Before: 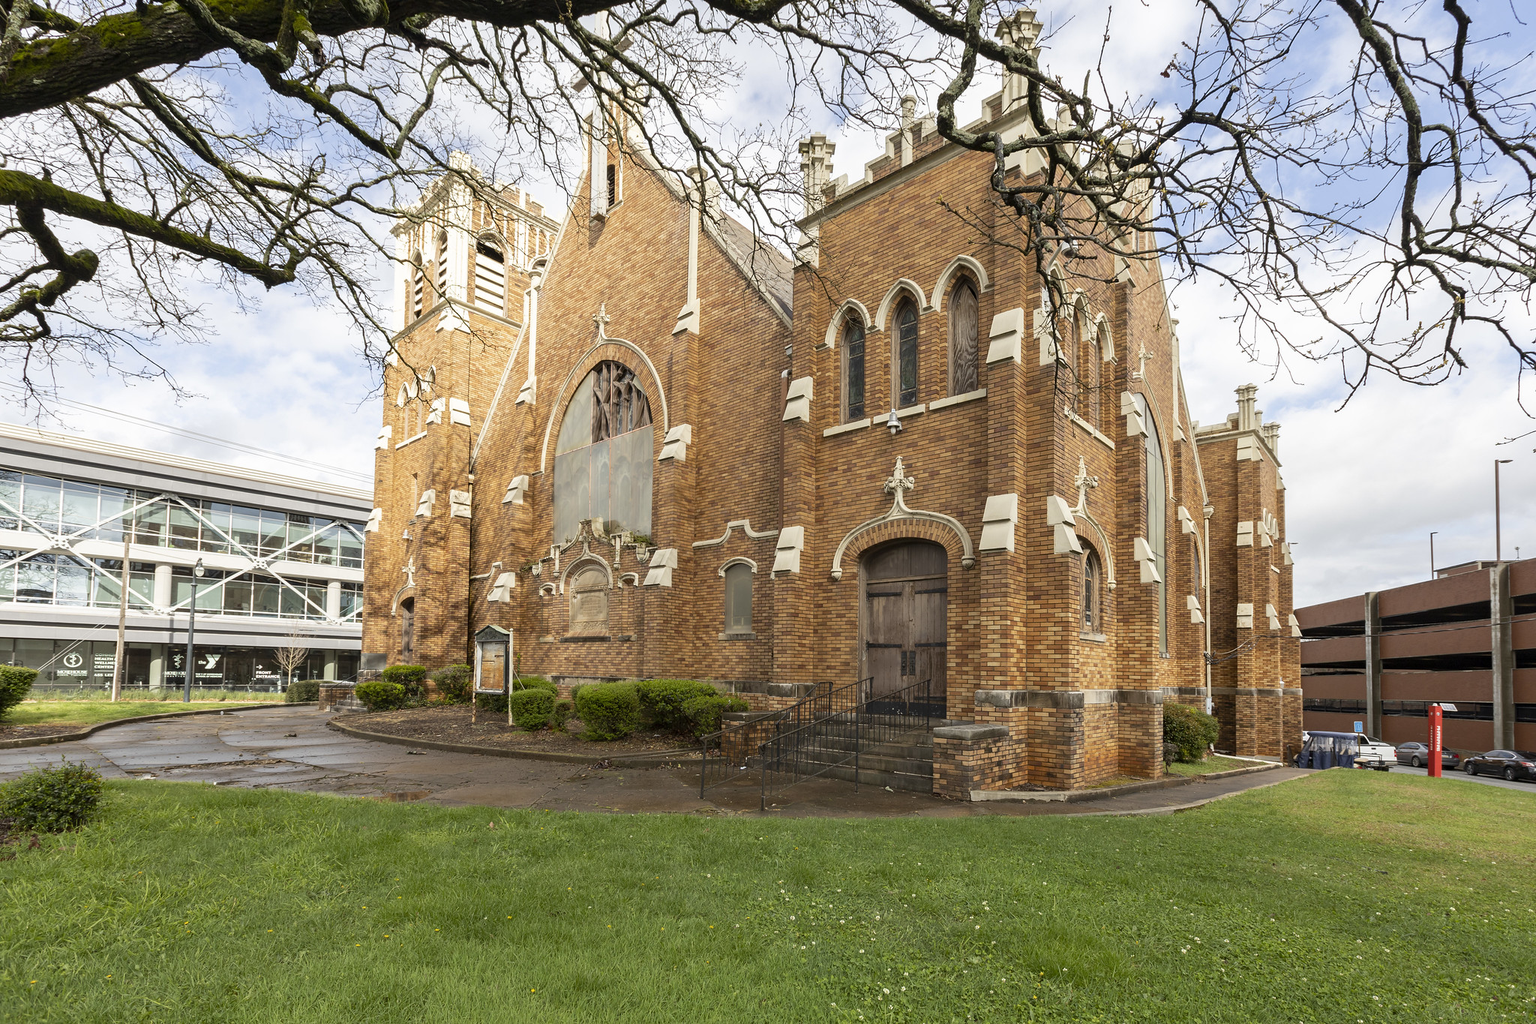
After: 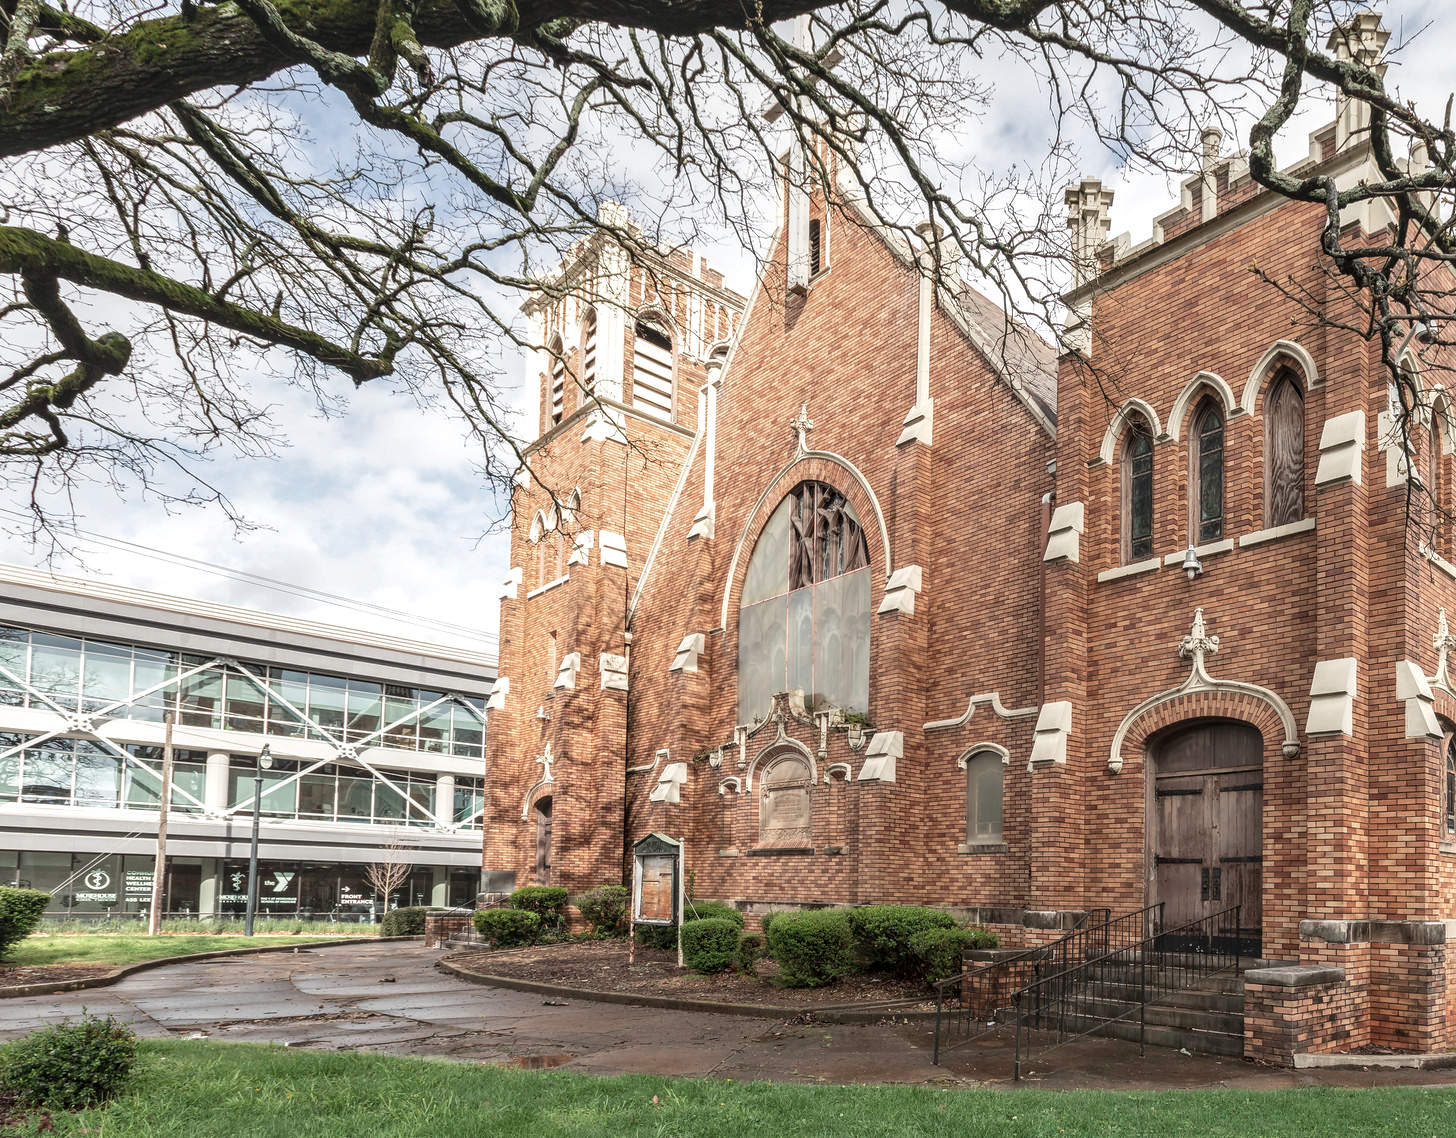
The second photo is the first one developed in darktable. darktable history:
local contrast: highlights 61%, detail 143%, midtone range 0.428
contrast brightness saturation: contrast -0.05, saturation -0.41
color contrast: green-magenta contrast 1.73, blue-yellow contrast 1.15
crop: right 28.885%, bottom 16.626%
exposure: black level correction -0.005, exposure 0.054 EV, compensate highlight preservation false
